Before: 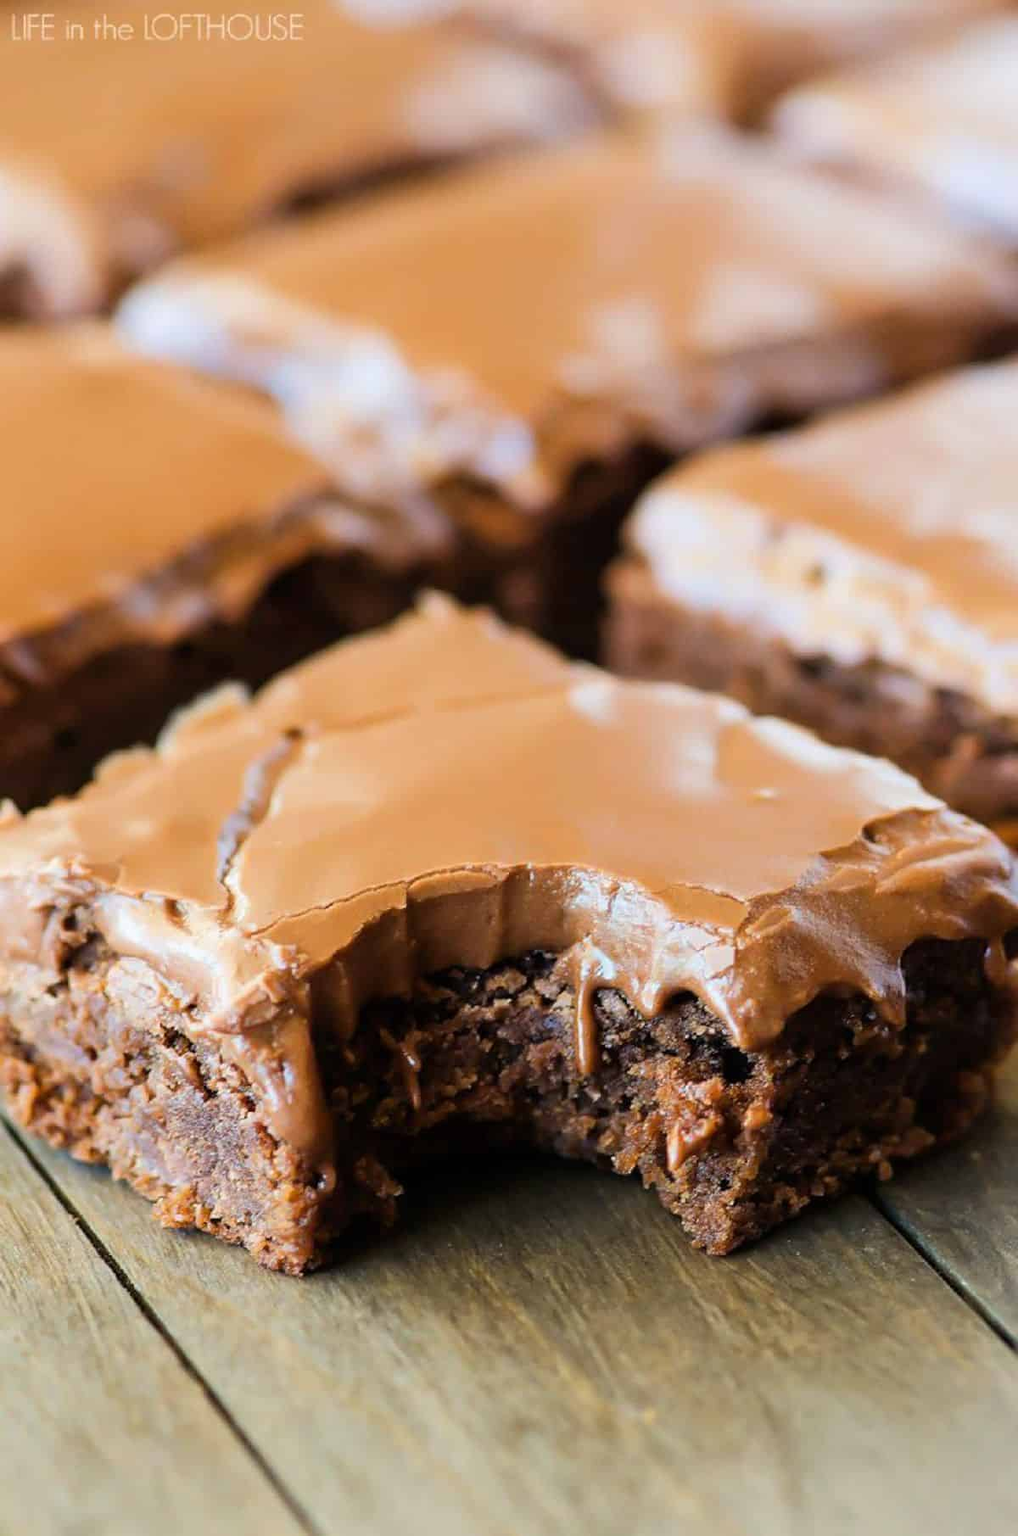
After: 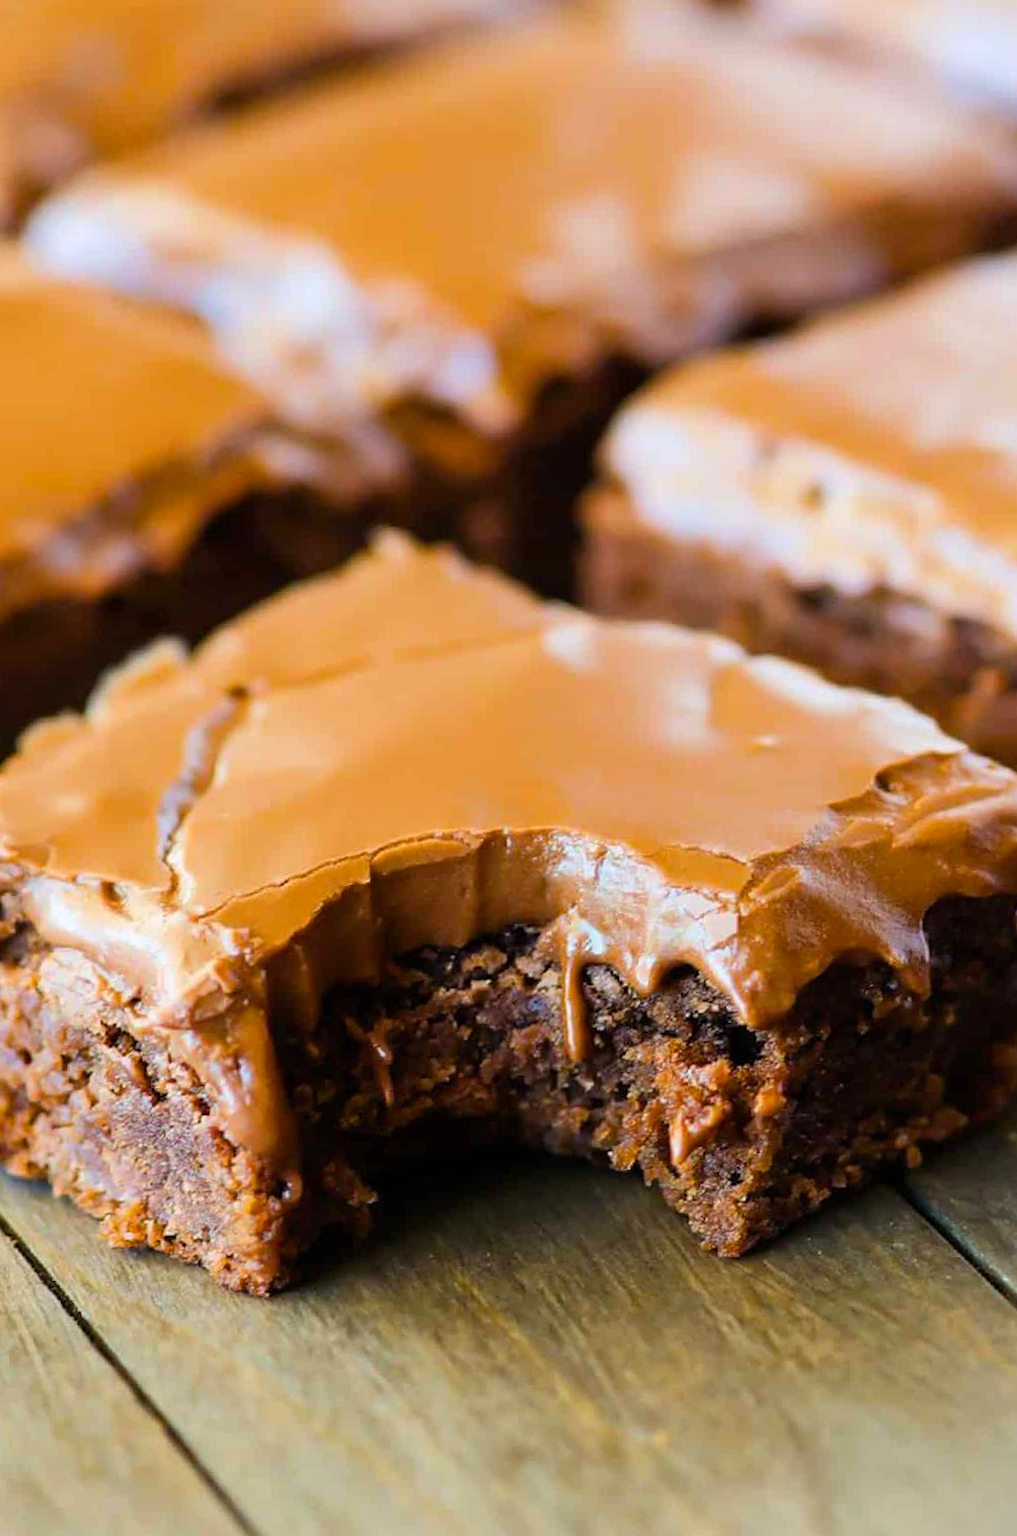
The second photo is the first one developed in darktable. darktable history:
color balance rgb: perceptual saturation grading › global saturation 20%, global vibrance 20%
crop and rotate: angle 1.96°, left 5.673%, top 5.673%
